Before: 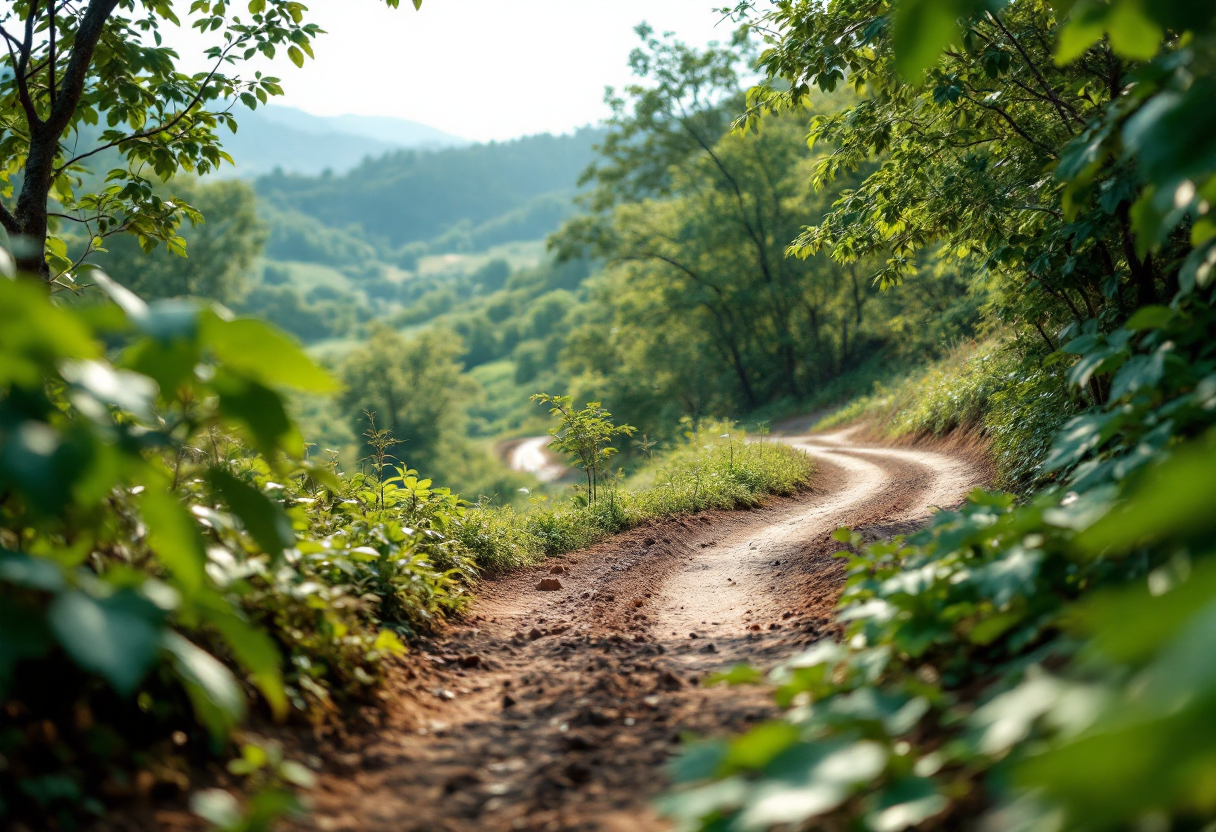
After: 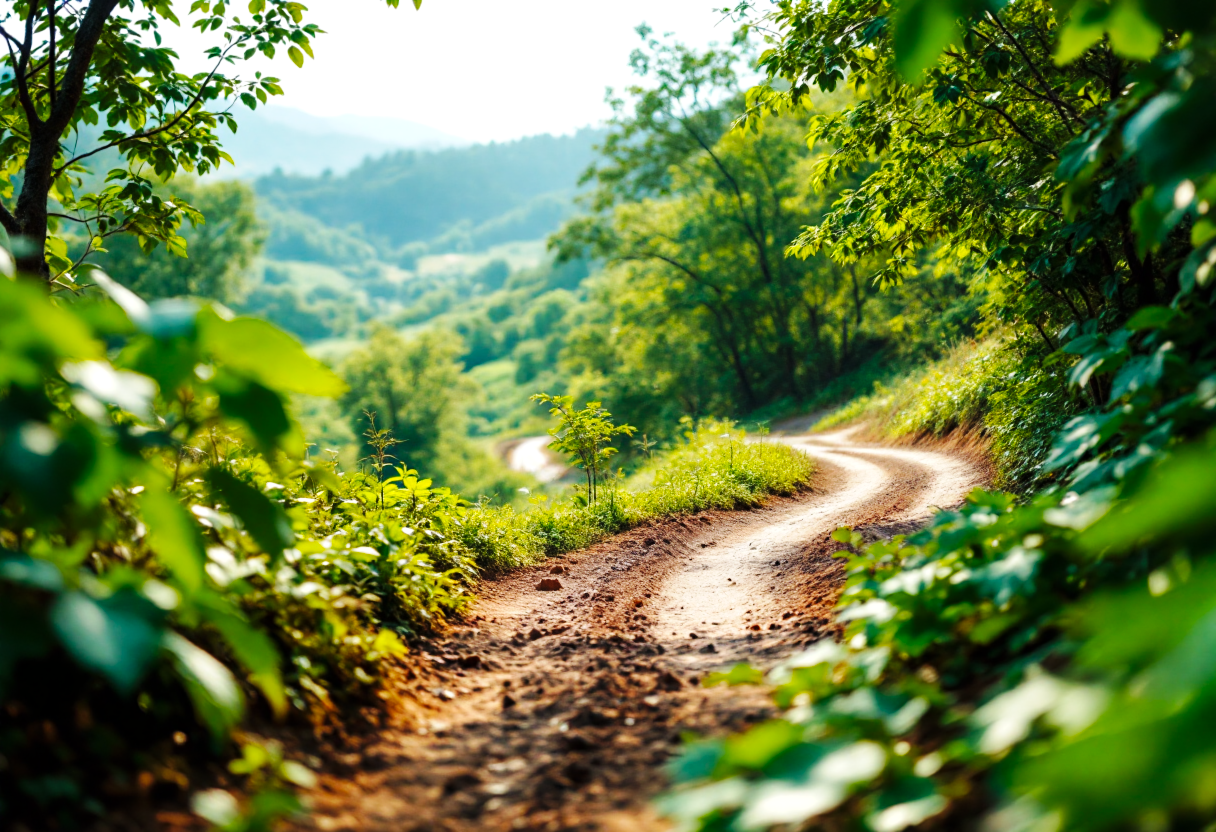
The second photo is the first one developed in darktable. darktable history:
shadows and highlights: shadows 25, highlights -25
base curve: curves: ch0 [(0, 0) (0.032, 0.025) (0.121, 0.166) (0.206, 0.329) (0.605, 0.79) (1, 1)], preserve colors none
lowpass: radius 0.5, unbound 0
sharpen: amount 0.2
color balance: contrast 6.48%, output saturation 113.3%
